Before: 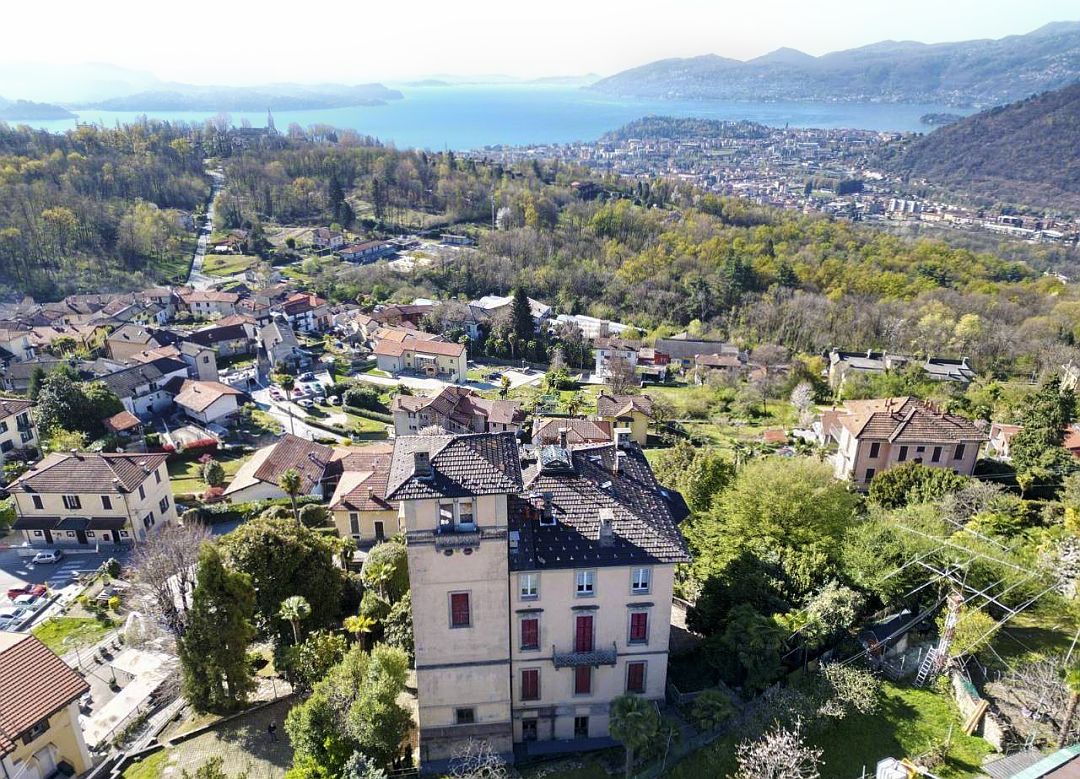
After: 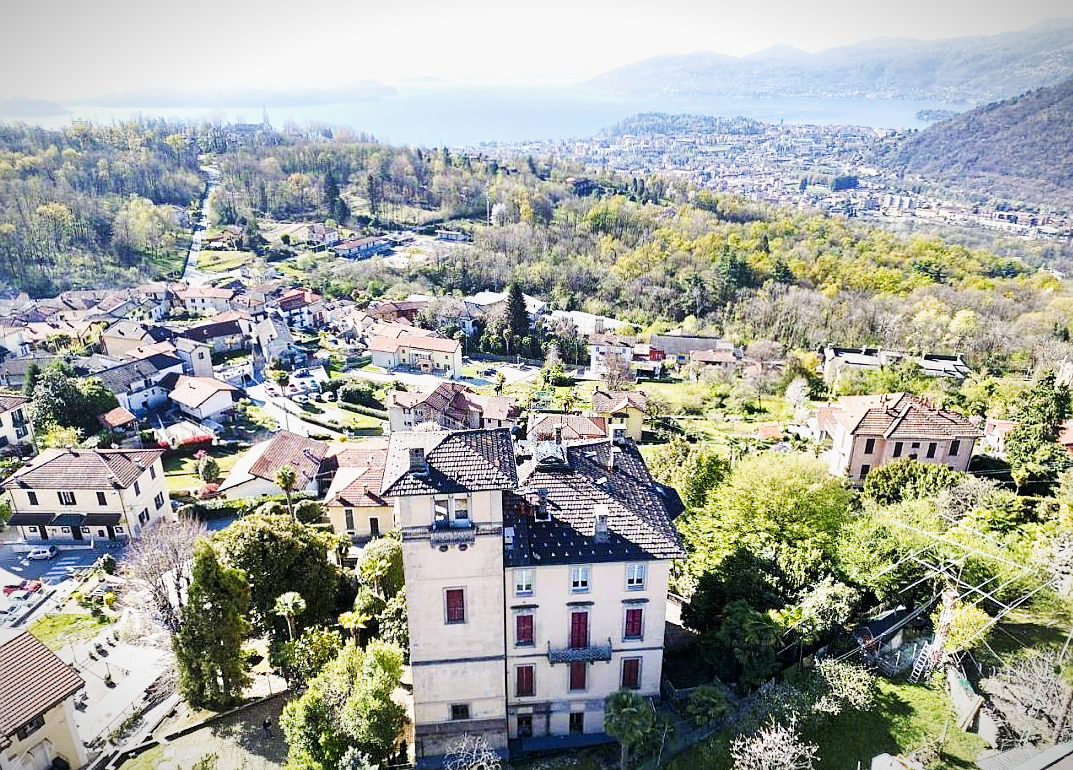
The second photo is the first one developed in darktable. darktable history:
tone curve: curves: ch0 [(0, 0) (0.078, 0.052) (0.236, 0.22) (0.427, 0.472) (0.508, 0.586) (0.654, 0.742) (0.793, 0.851) (0.994, 0.974)]; ch1 [(0, 0) (0.161, 0.092) (0.35, 0.33) (0.392, 0.392) (0.456, 0.456) (0.505, 0.502) (0.537, 0.518) (0.553, 0.534) (0.602, 0.579) (0.718, 0.718) (1, 1)]; ch2 [(0, 0) (0.346, 0.362) (0.411, 0.412) (0.502, 0.502) (0.531, 0.521) (0.586, 0.59) (0.621, 0.604) (1, 1)], preserve colors none
vignetting: fall-off start 99.32%, width/height ratio 1.303
crop: left 0.498%, top 0.542%, right 0.145%, bottom 0.535%
filmic rgb: black relative exposure -16 EV, white relative exposure 2.9 EV, threshold 6 EV, hardness 10, enable highlight reconstruction true
exposure: black level correction 0, exposure 0.693 EV, compensate exposure bias true, compensate highlight preservation false
sharpen: radius 1.521, amount 0.358, threshold 1.406
